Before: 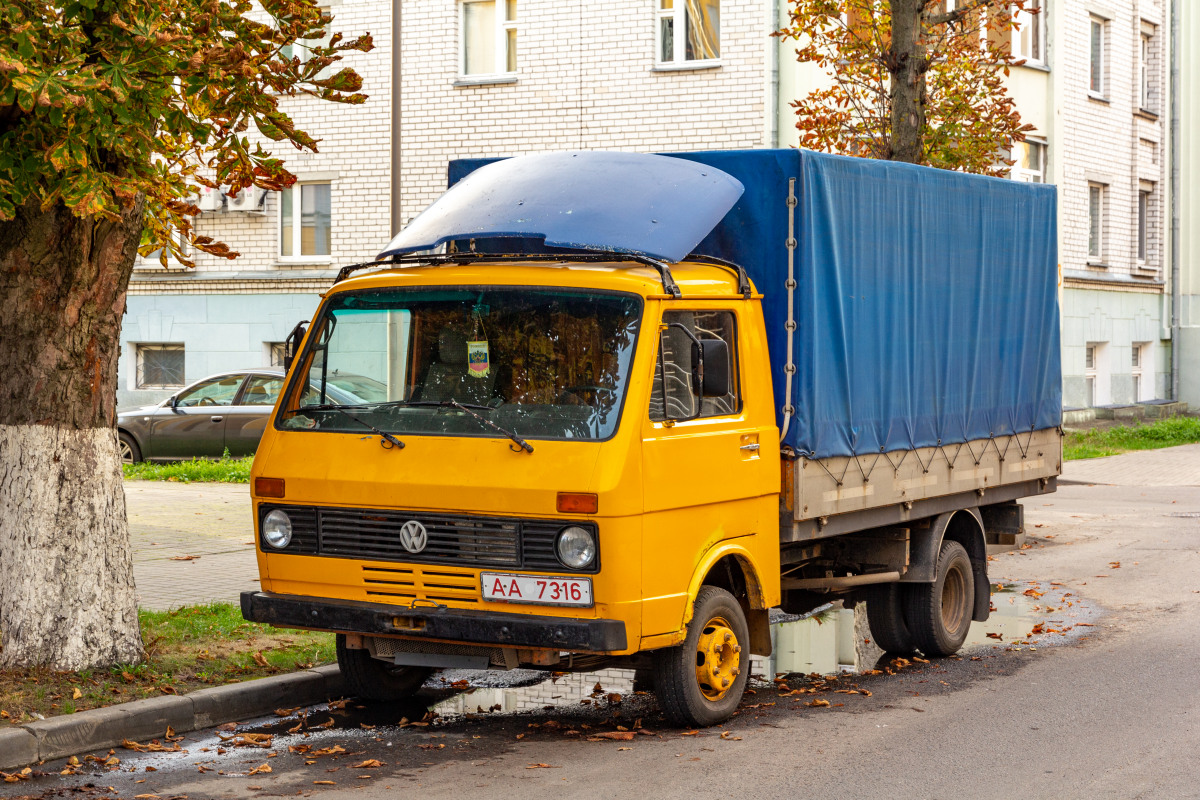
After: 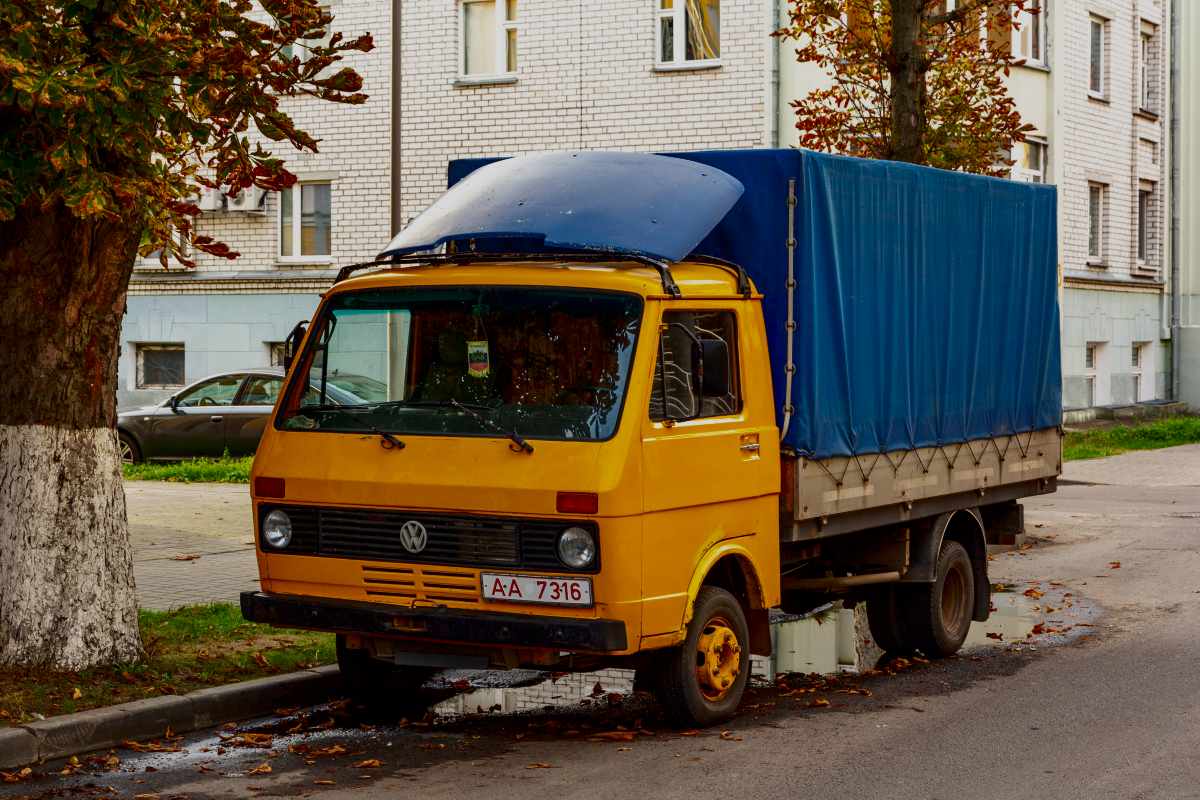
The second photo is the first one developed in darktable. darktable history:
exposure: exposure -0.462 EV, compensate highlight preservation false
contrast brightness saturation: contrast 0.13, brightness -0.24, saturation 0.14
base curve: exposure shift 0, preserve colors none
